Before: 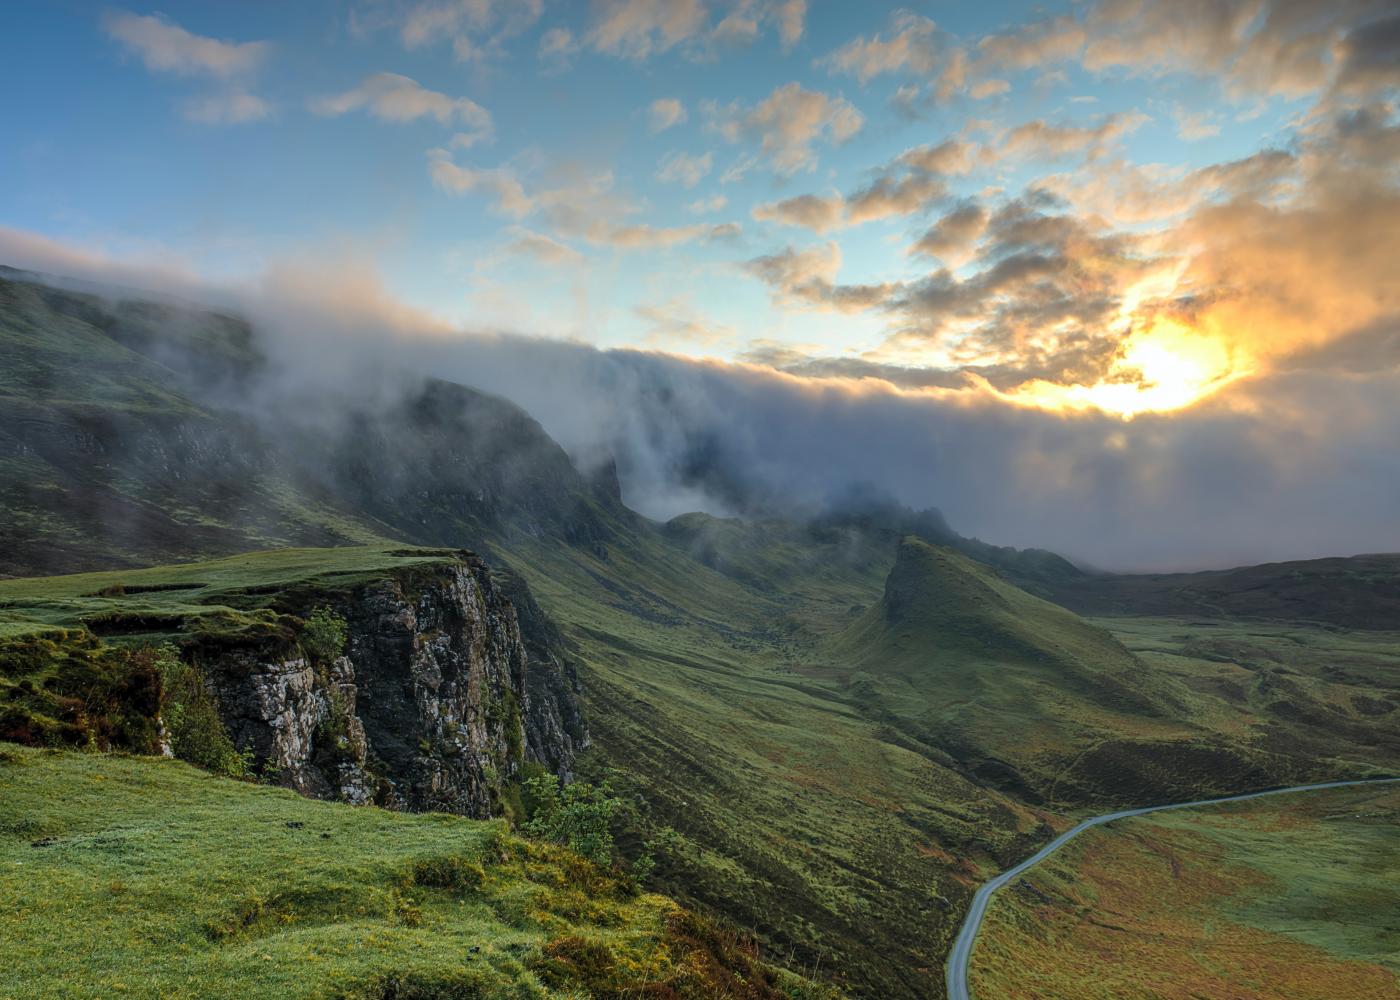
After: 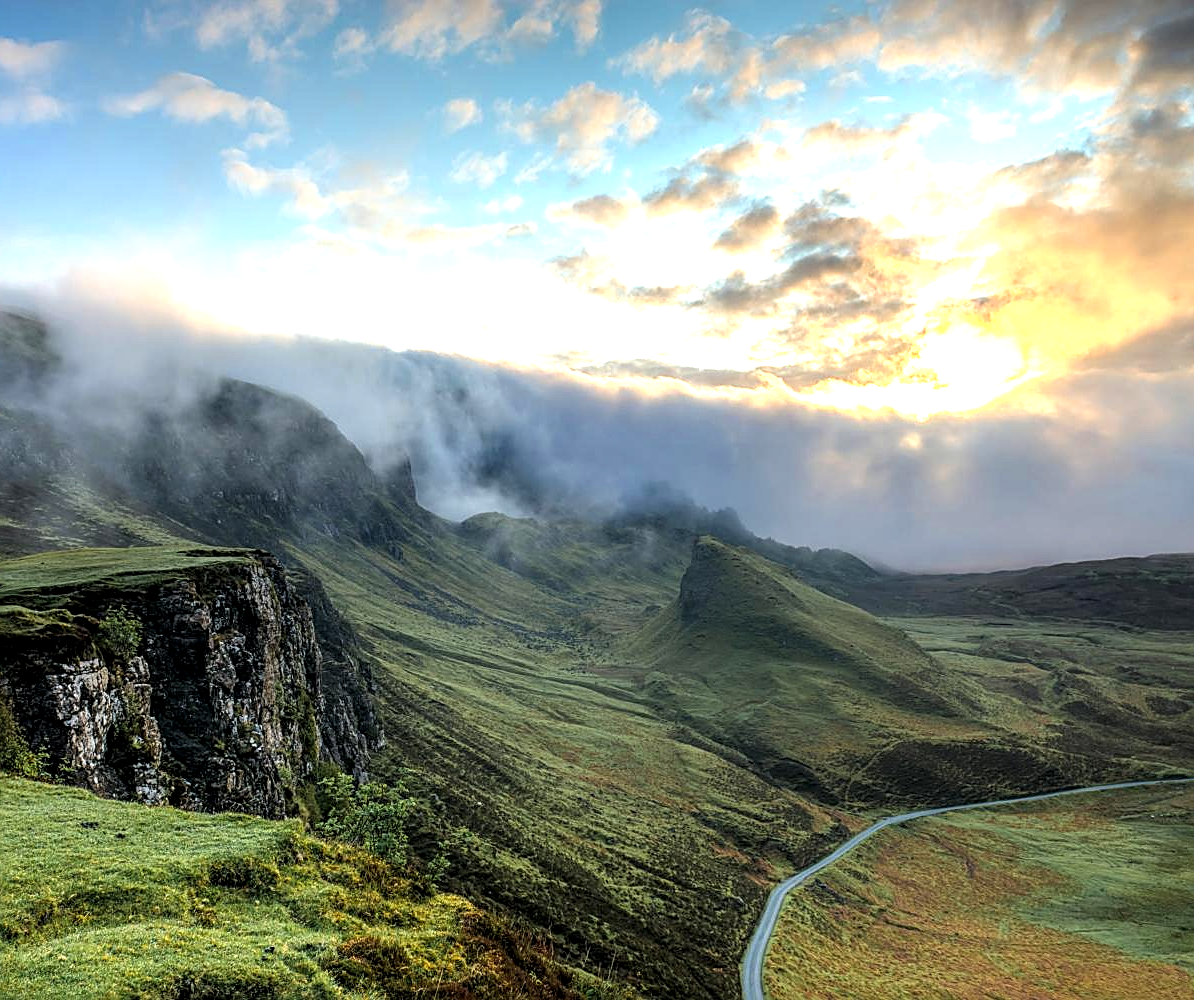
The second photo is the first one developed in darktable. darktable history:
tone equalizer: -8 EV -1.05 EV, -7 EV -1.01 EV, -6 EV -0.845 EV, -5 EV -0.583 EV, -3 EV 0.571 EV, -2 EV 0.857 EV, -1 EV 1 EV, +0 EV 1.06 EV
crop and rotate: left 14.684%
sharpen: on, module defaults
local contrast: shadows 95%, midtone range 0.494
